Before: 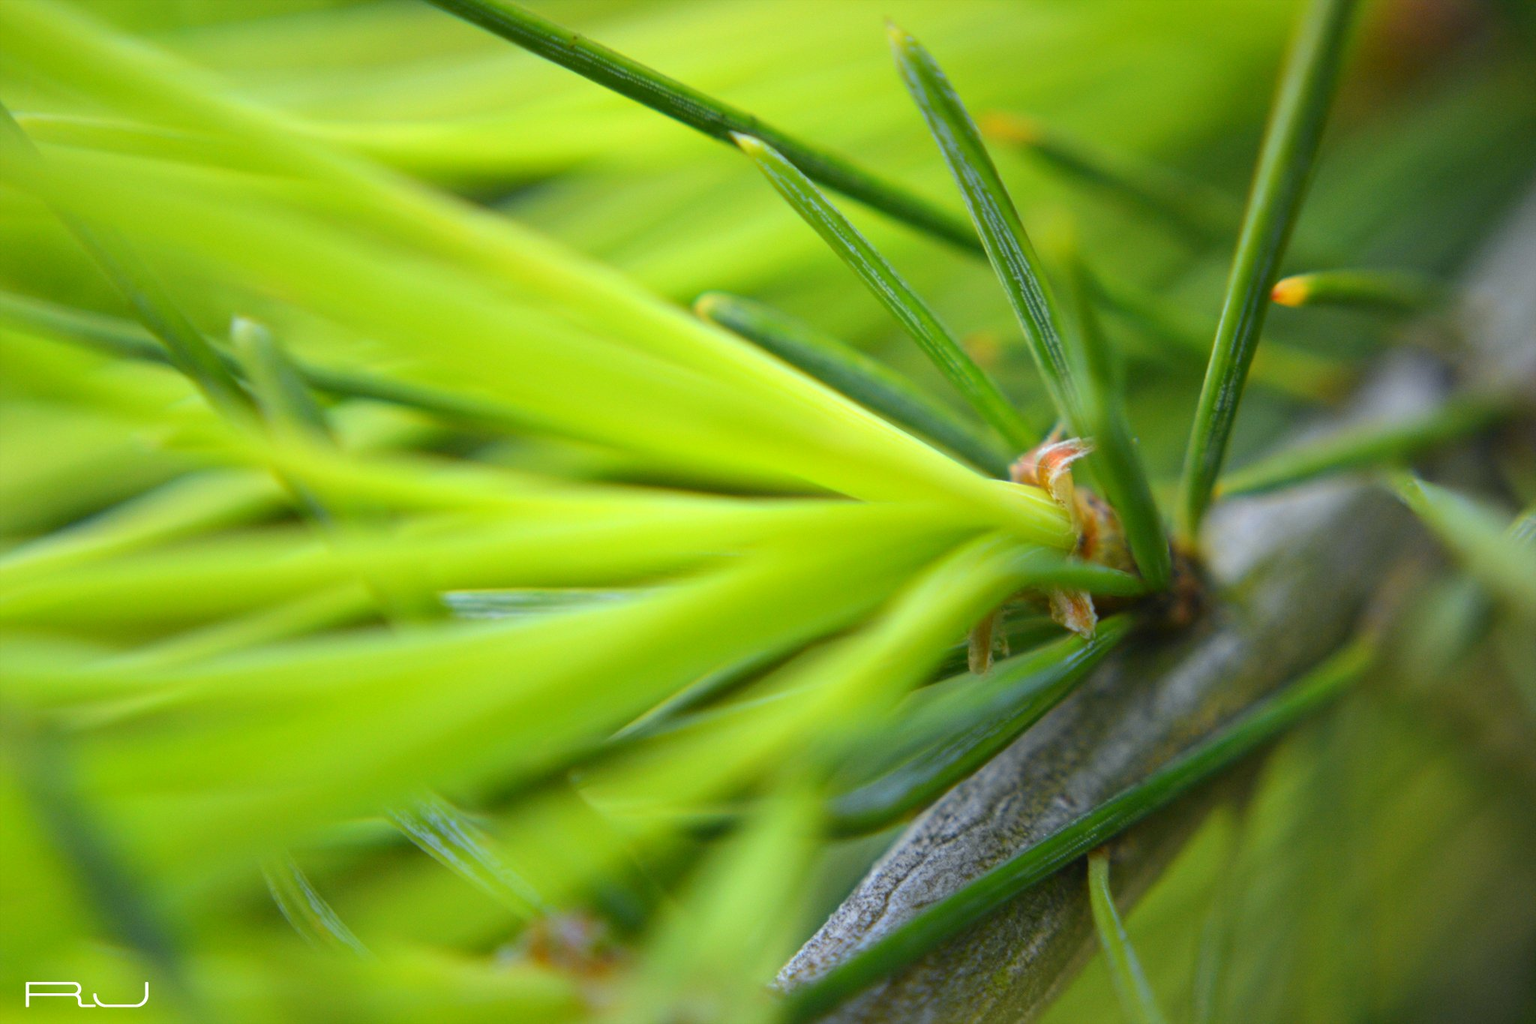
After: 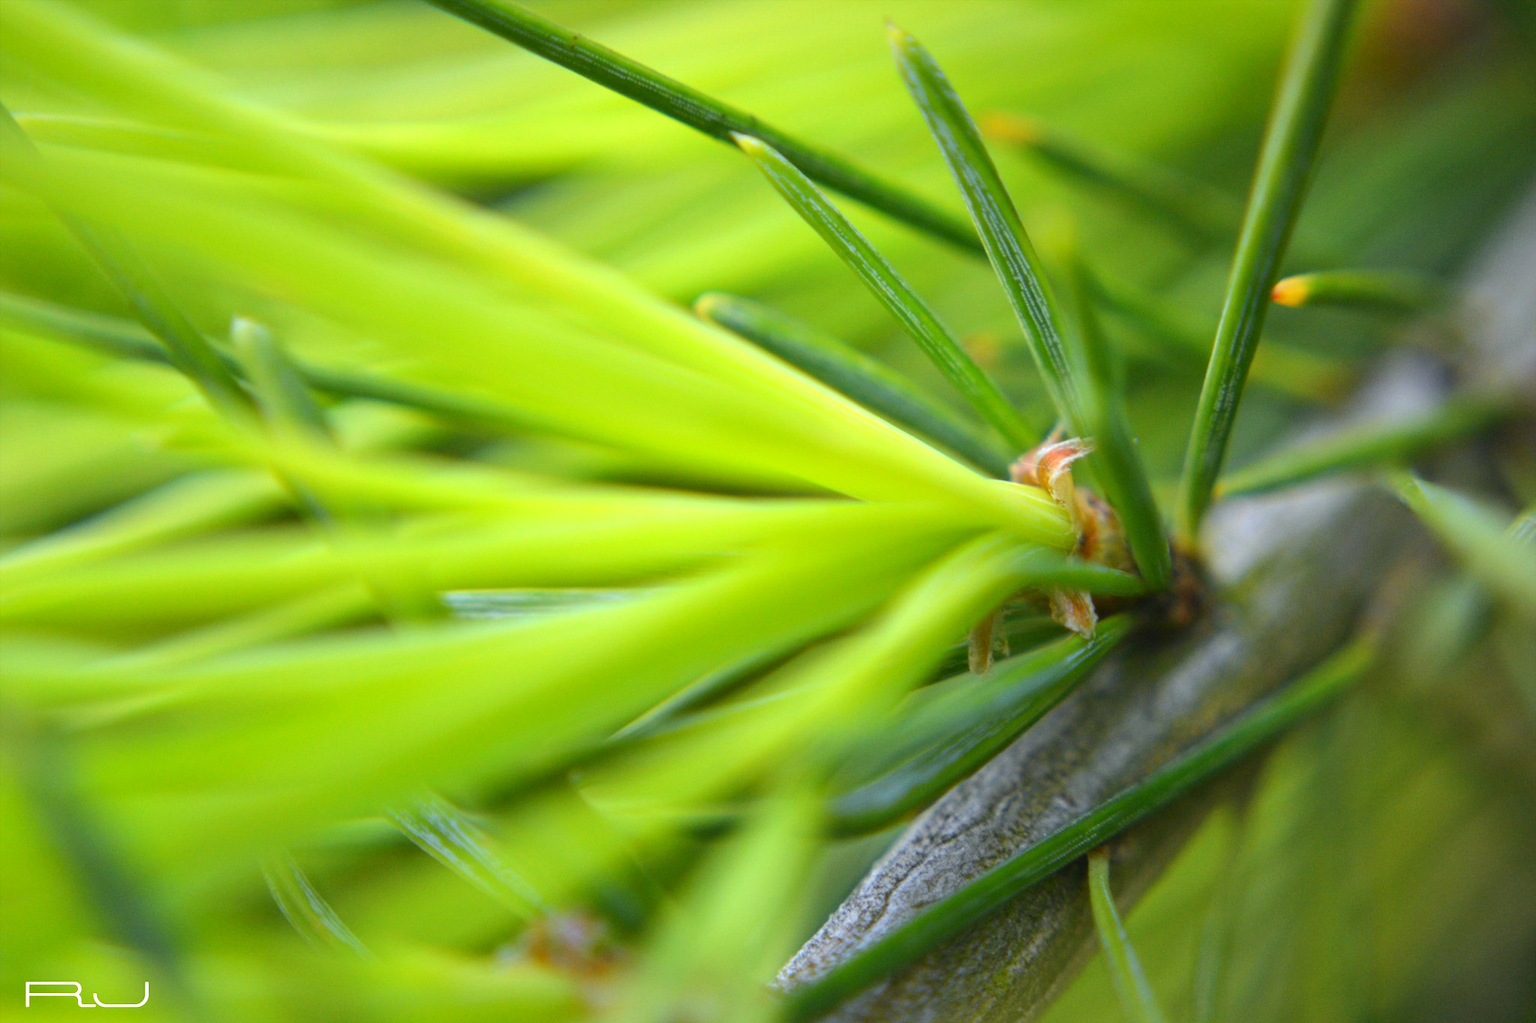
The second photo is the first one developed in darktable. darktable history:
exposure: exposure 0.171 EV, compensate highlight preservation false
